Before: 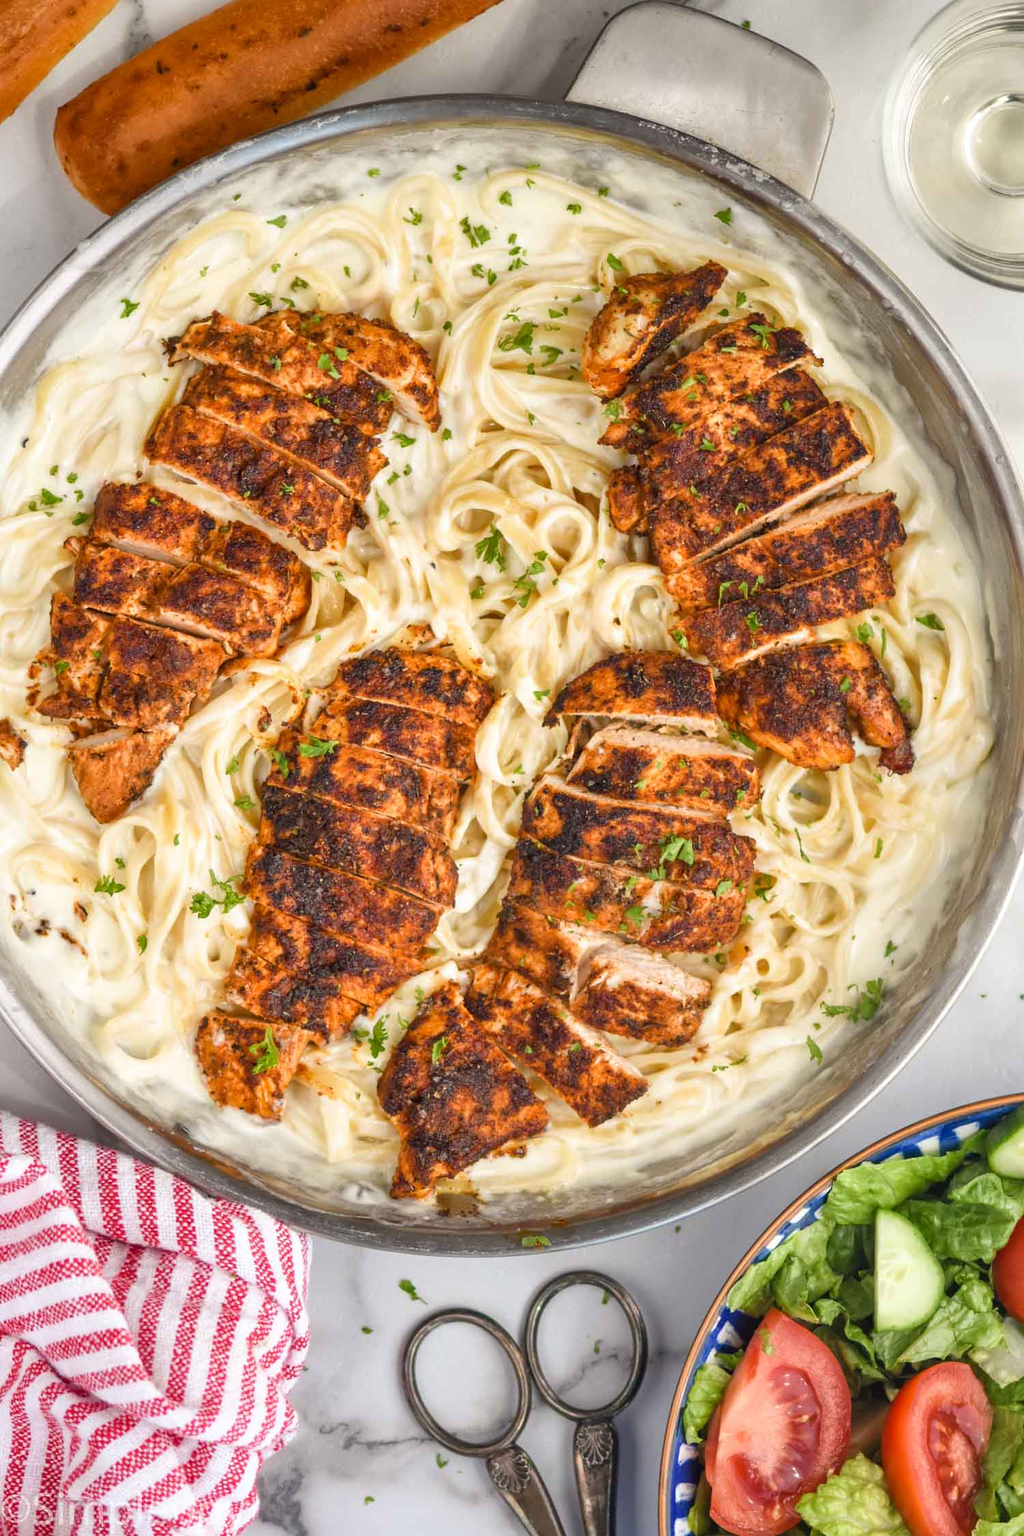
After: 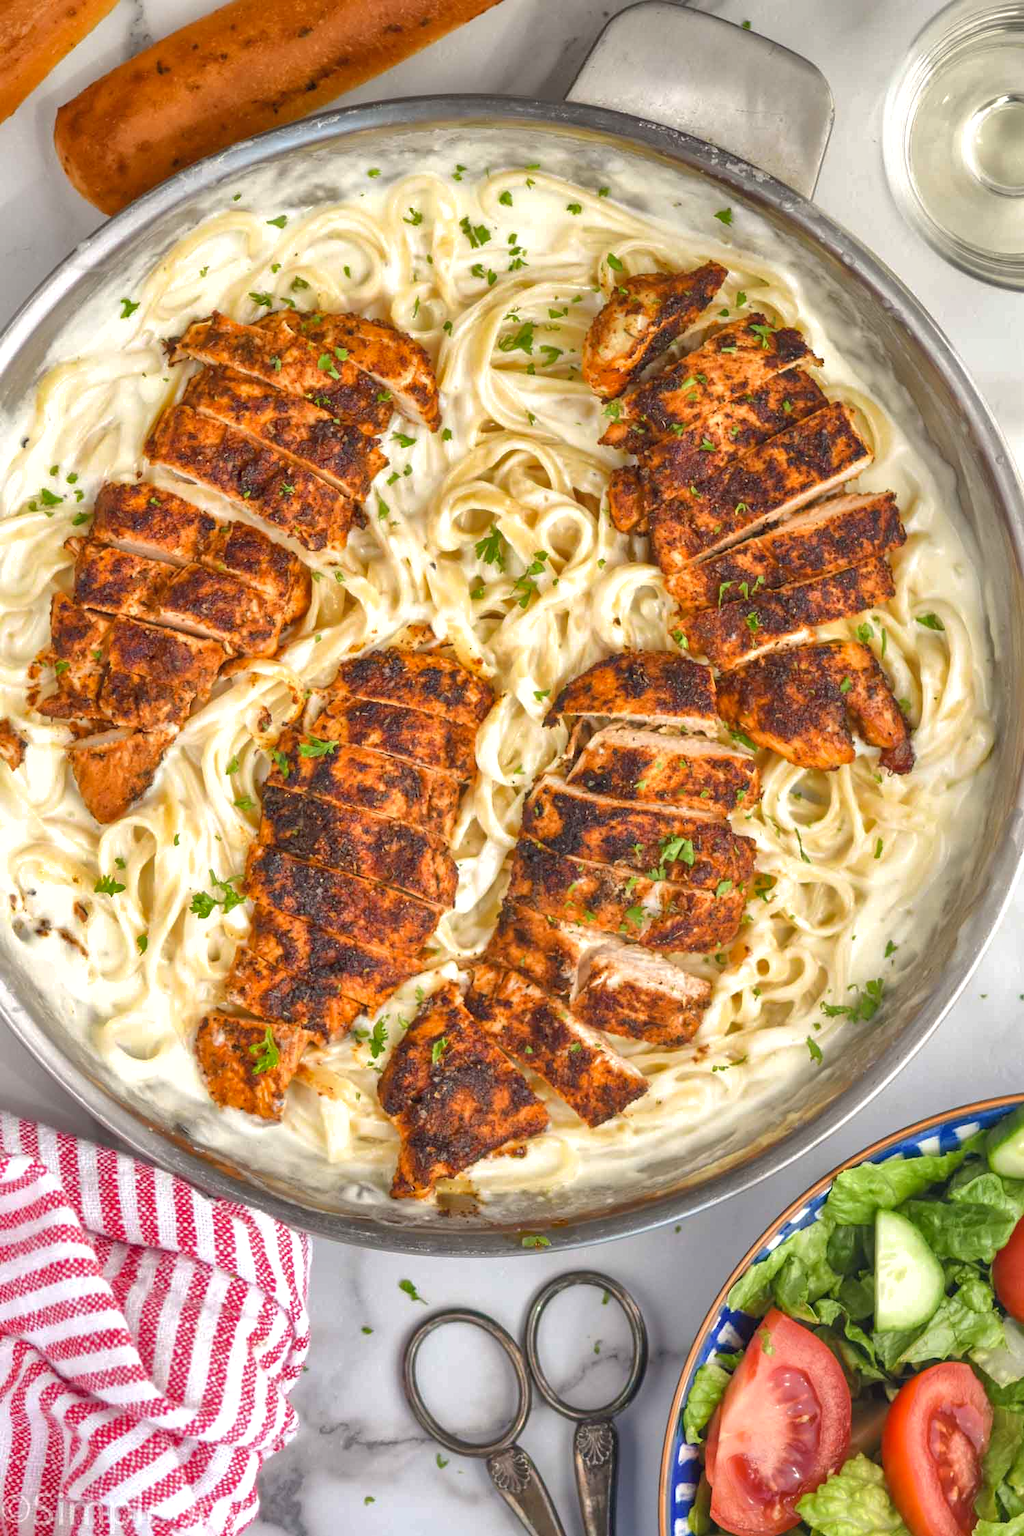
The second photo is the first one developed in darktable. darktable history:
shadows and highlights: on, module defaults
levels: levels [0, 0.474, 0.947]
